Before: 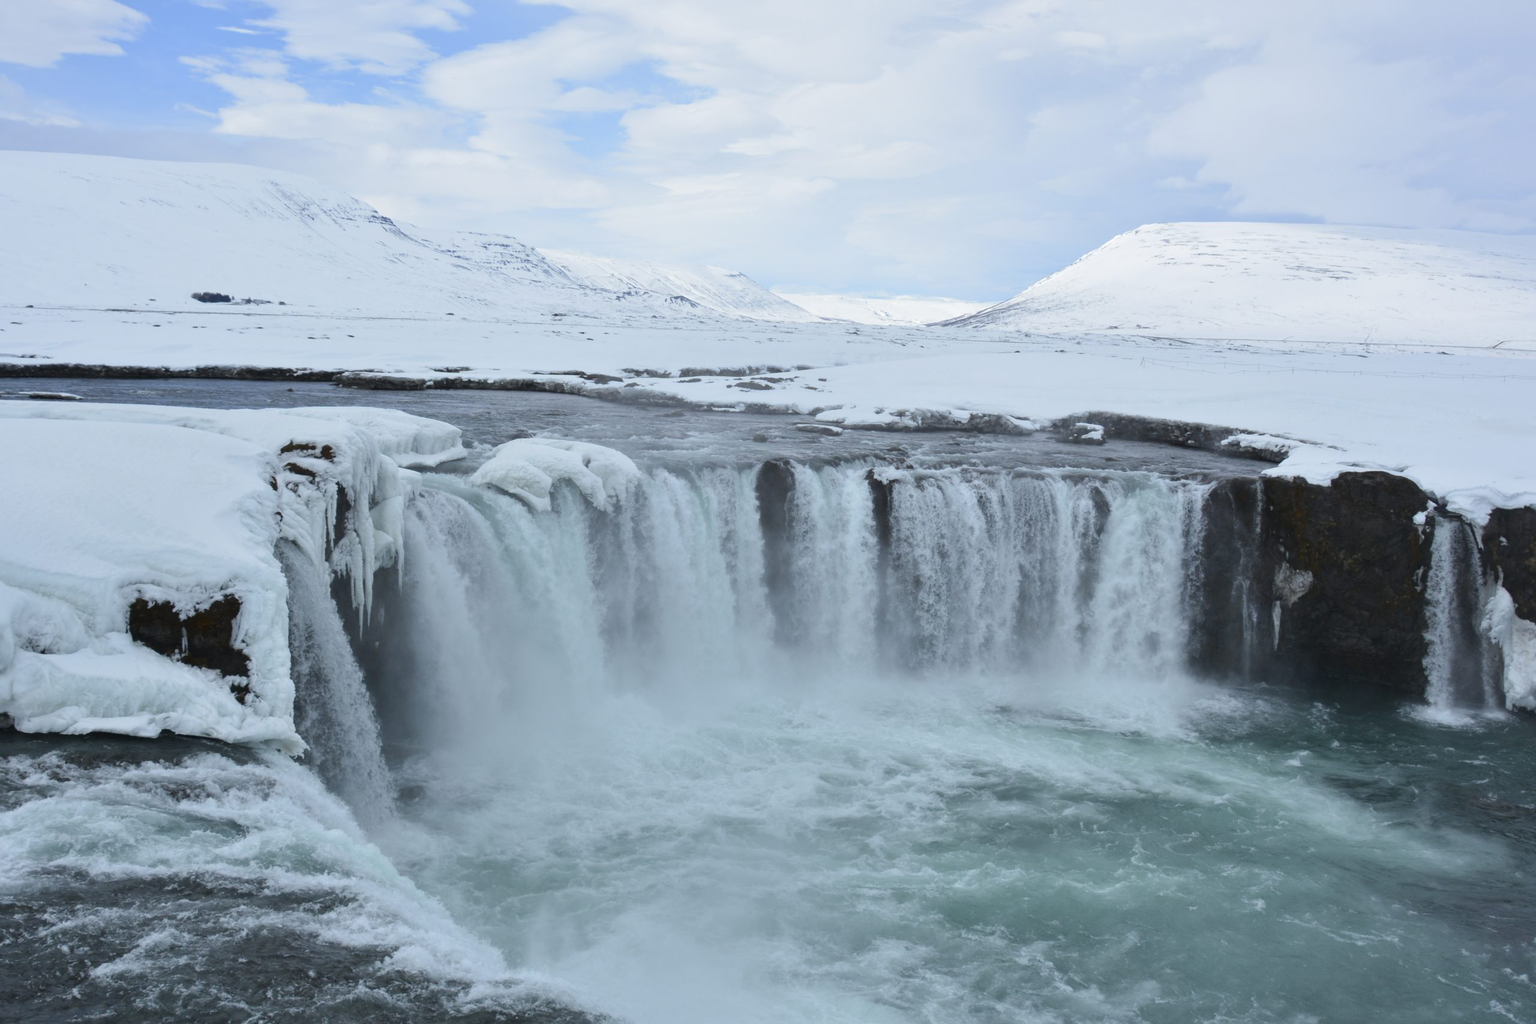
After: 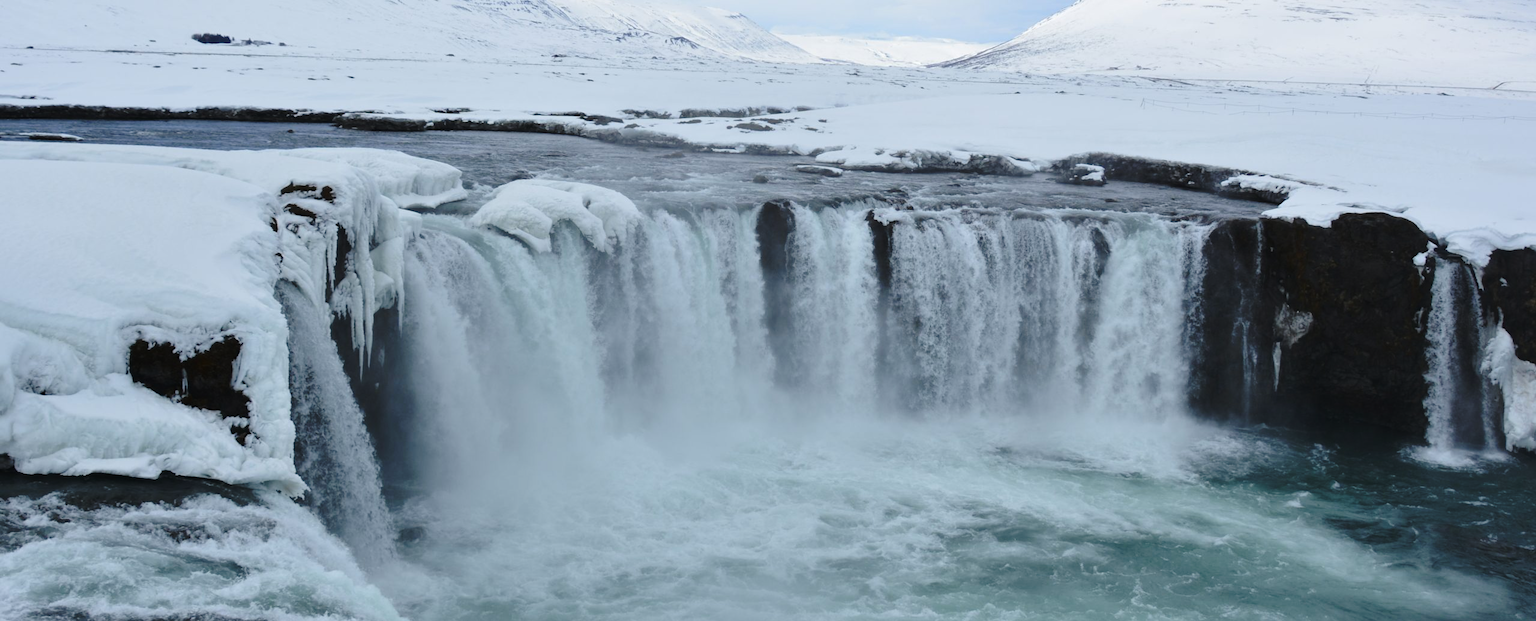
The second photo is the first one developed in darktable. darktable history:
crop and rotate: top 25.357%, bottom 13.942%
base curve: curves: ch0 [(0, 0) (0.073, 0.04) (0.157, 0.139) (0.492, 0.492) (0.758, 0.758) (1, 1)], preserve colors none
